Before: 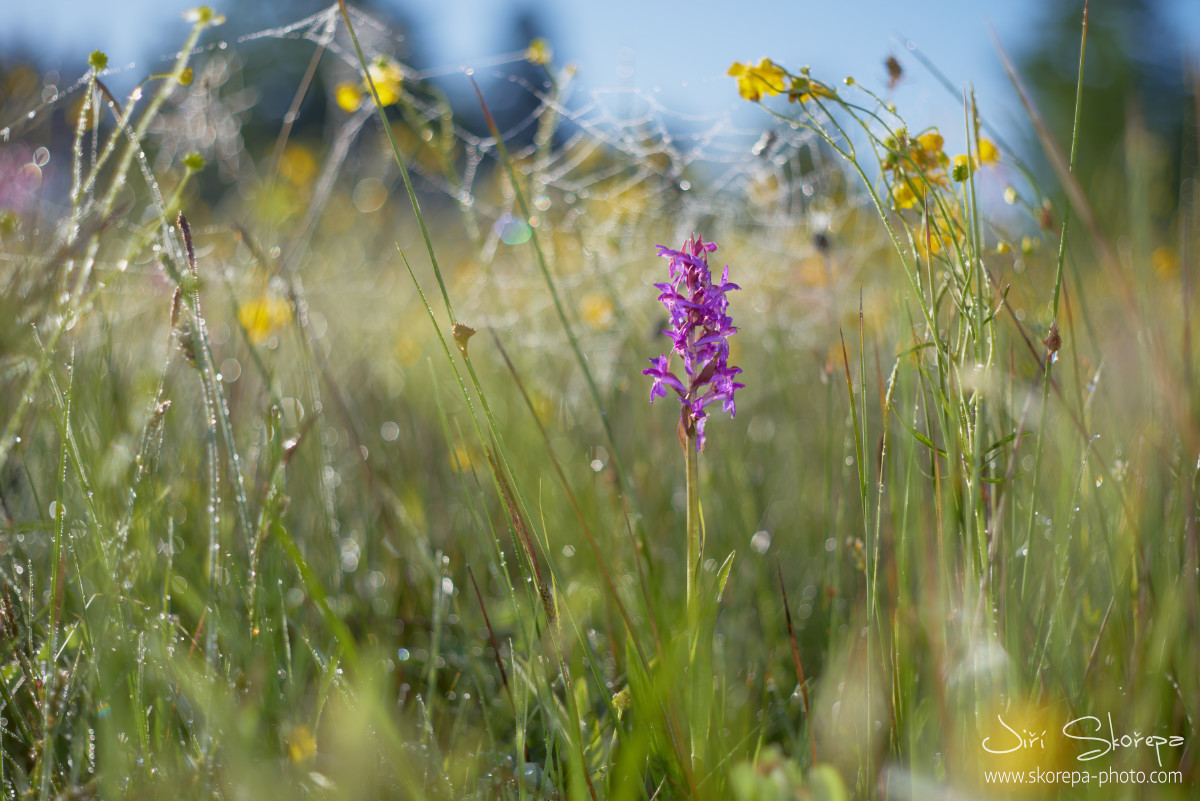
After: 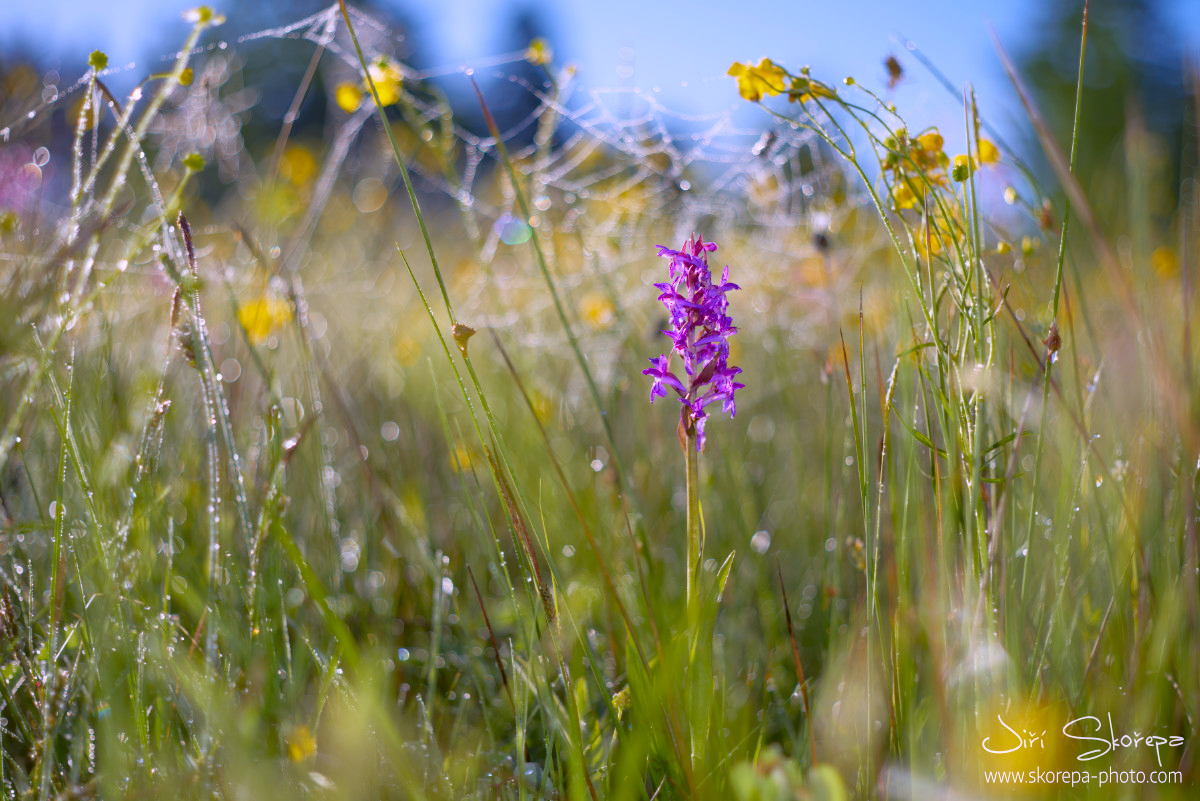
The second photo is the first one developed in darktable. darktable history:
color balance rgb: perceptual saturation grading › global saturation 10%, global vibrance 10%
haze removal: compatibility mode true, adaptive false
white balance: red 1.042, blue 1.17
